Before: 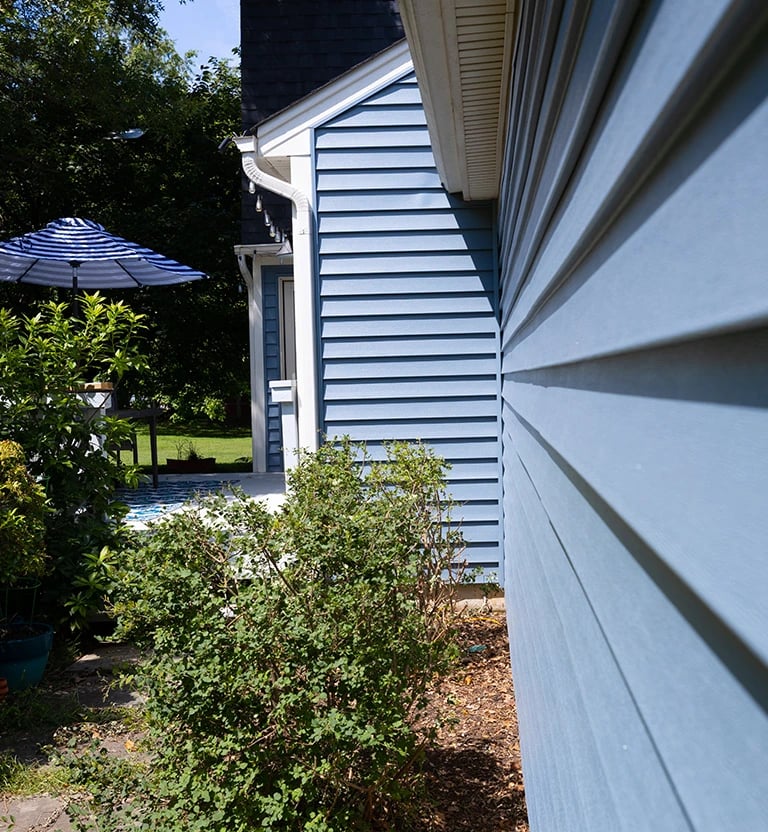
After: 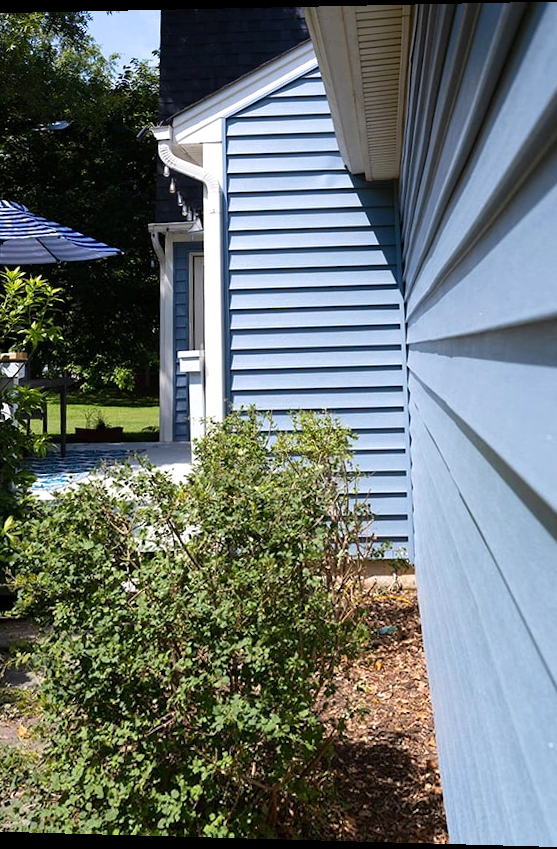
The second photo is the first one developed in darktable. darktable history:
crop and rotate: left 14.436%, right 18.898%
rotate and perspective: rotation 0.128°, lens shift (vertical) -0.181, lens shift (horizontal) -0.044, shear 0.001, automatic cropping off
exposure: exposure 0.2 EV, compensate highlight preservation false
